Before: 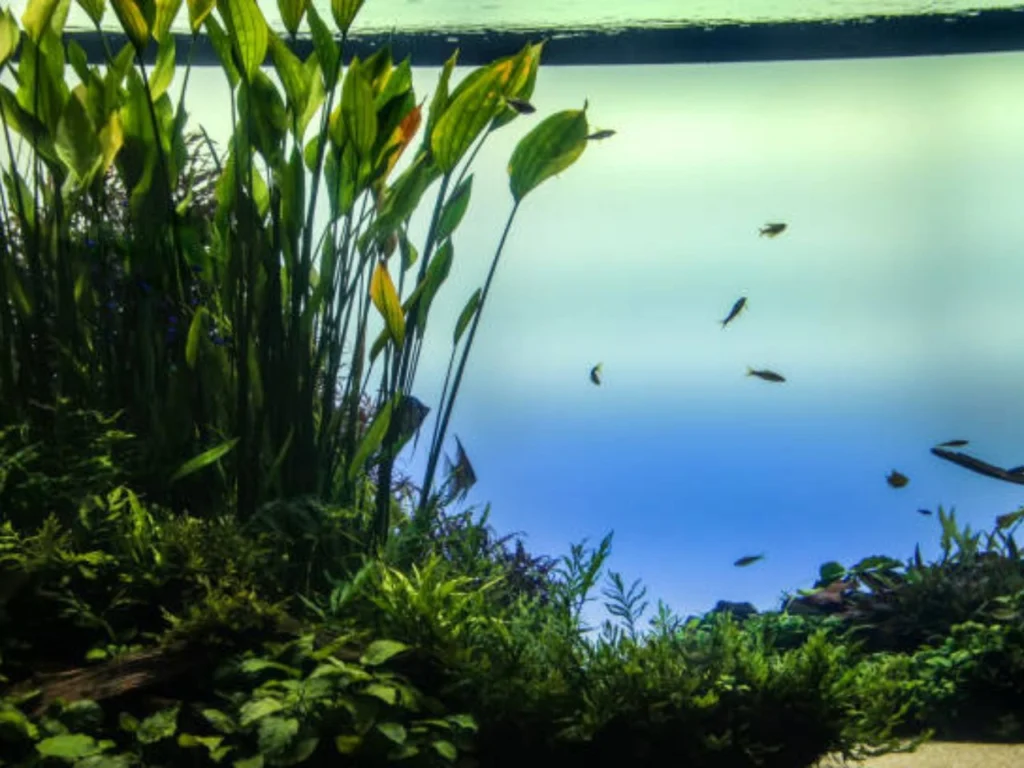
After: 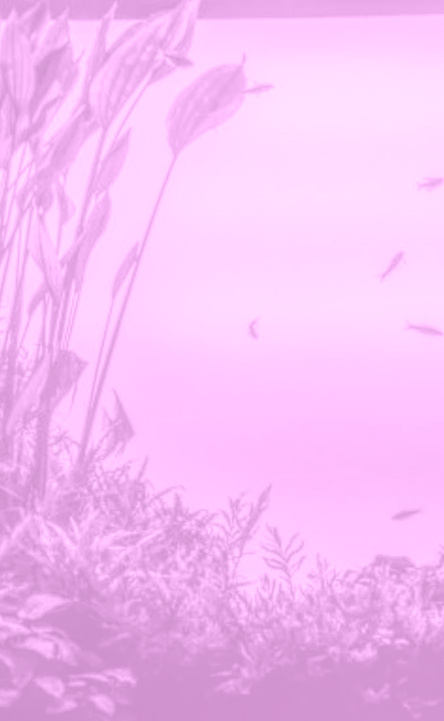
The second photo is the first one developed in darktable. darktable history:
colorize: hue 331.2°, saturation 75%, source mix 30.28%, lightness 70.52%, version 1
local contrast: highlights 20%, shadows 30%, detail 200%, midtone range 0.2
crop: left 33.452%, top 6.025%, right 23.155%
